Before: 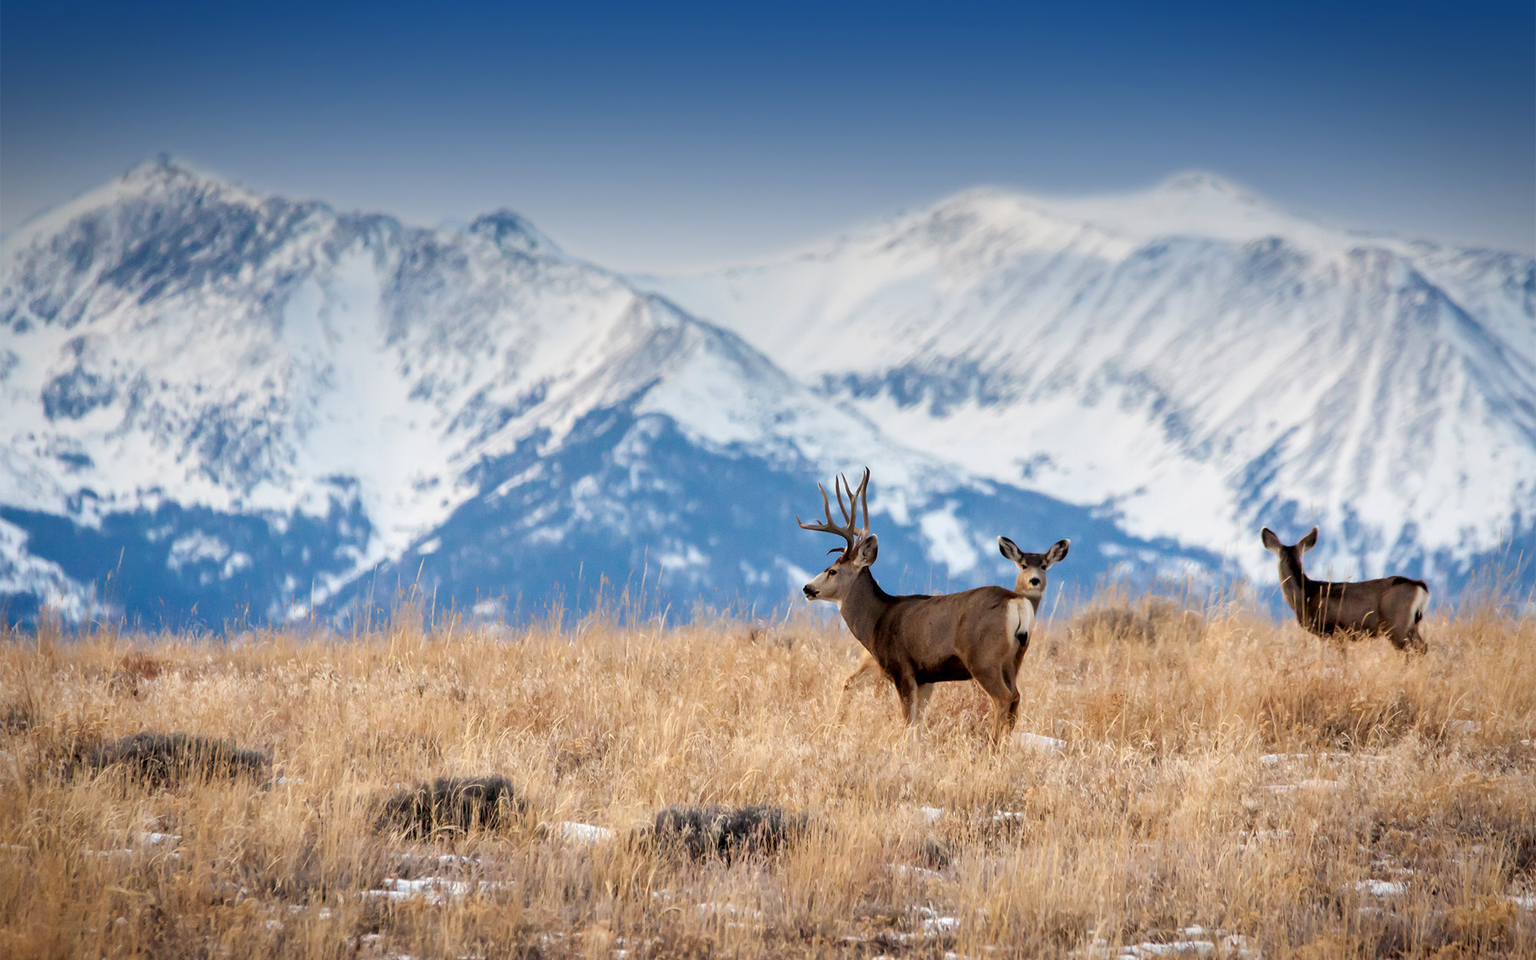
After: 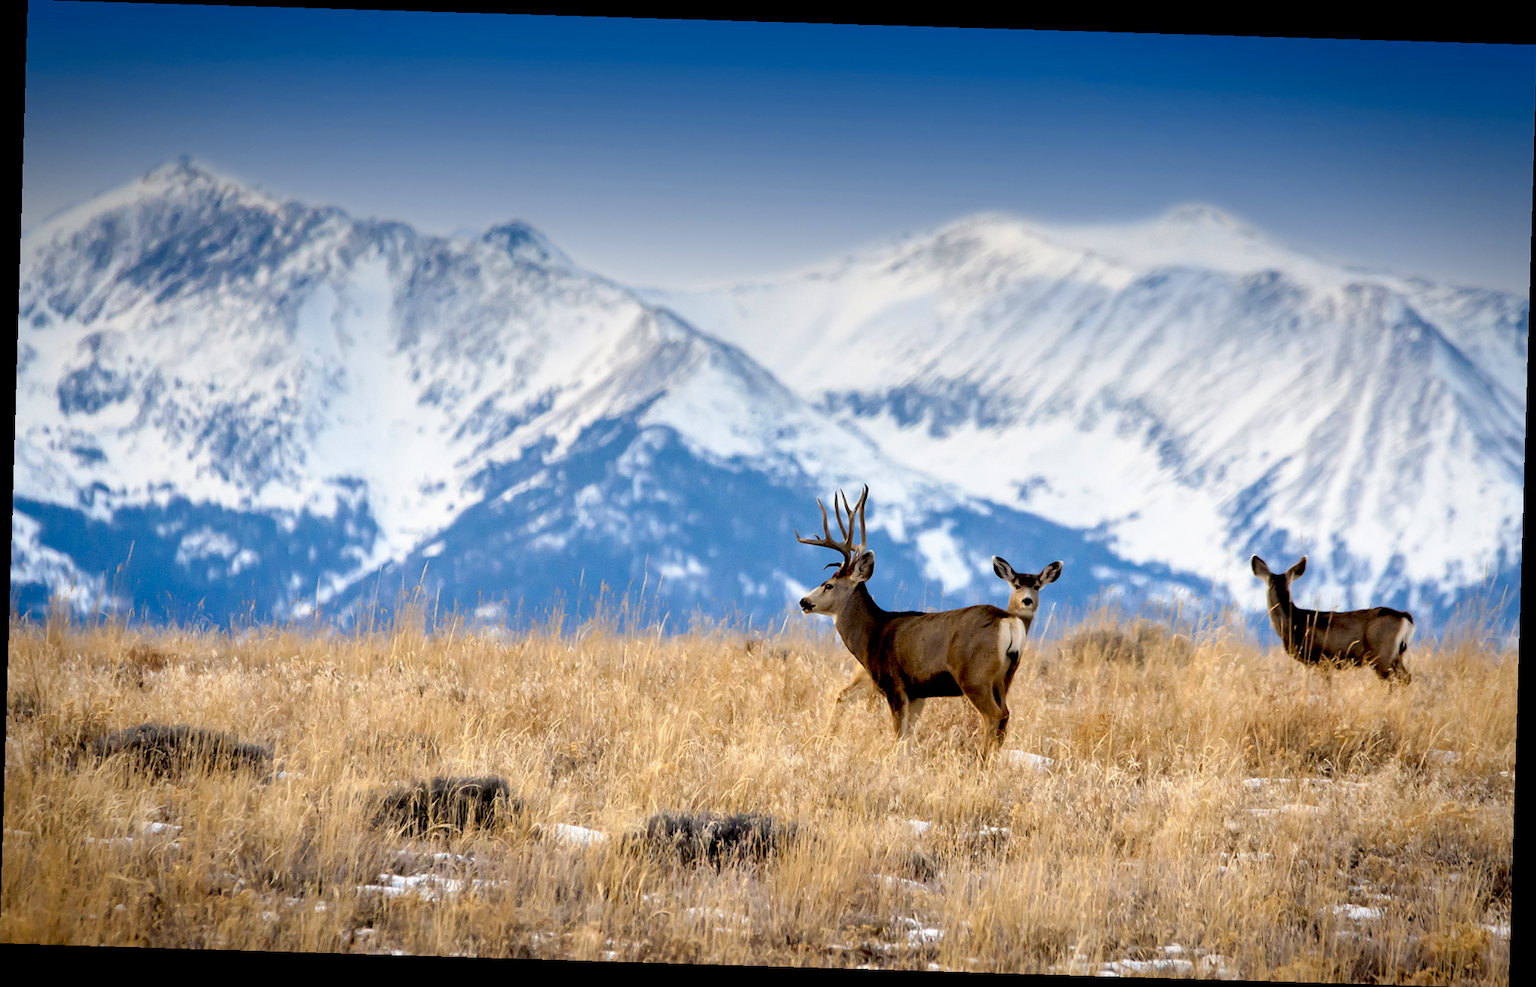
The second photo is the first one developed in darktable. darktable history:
rotate and perspective: rotation 1.72°, automatic cropping off
color contrast: green-magenta contrast 0.8, blue-yellow contrast 1.1, unbound 0
base curve: curves: ch0 [(0.017, 0) (0.425, 0.441) (0.844, 0.933) (1, 1)], preserve colors none
